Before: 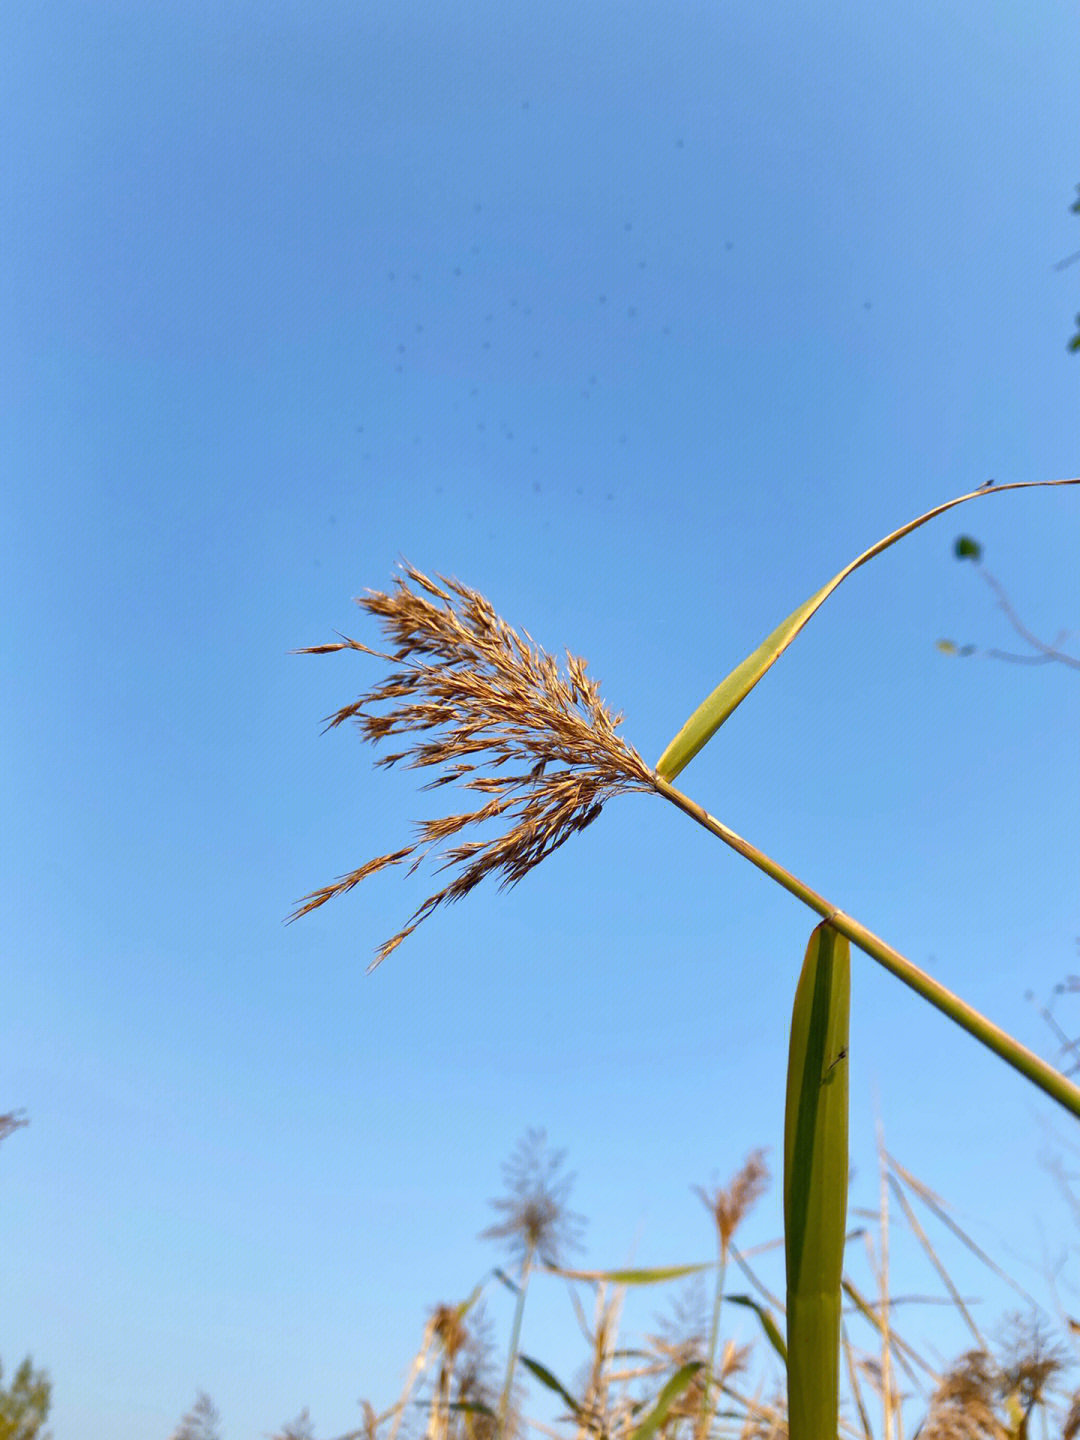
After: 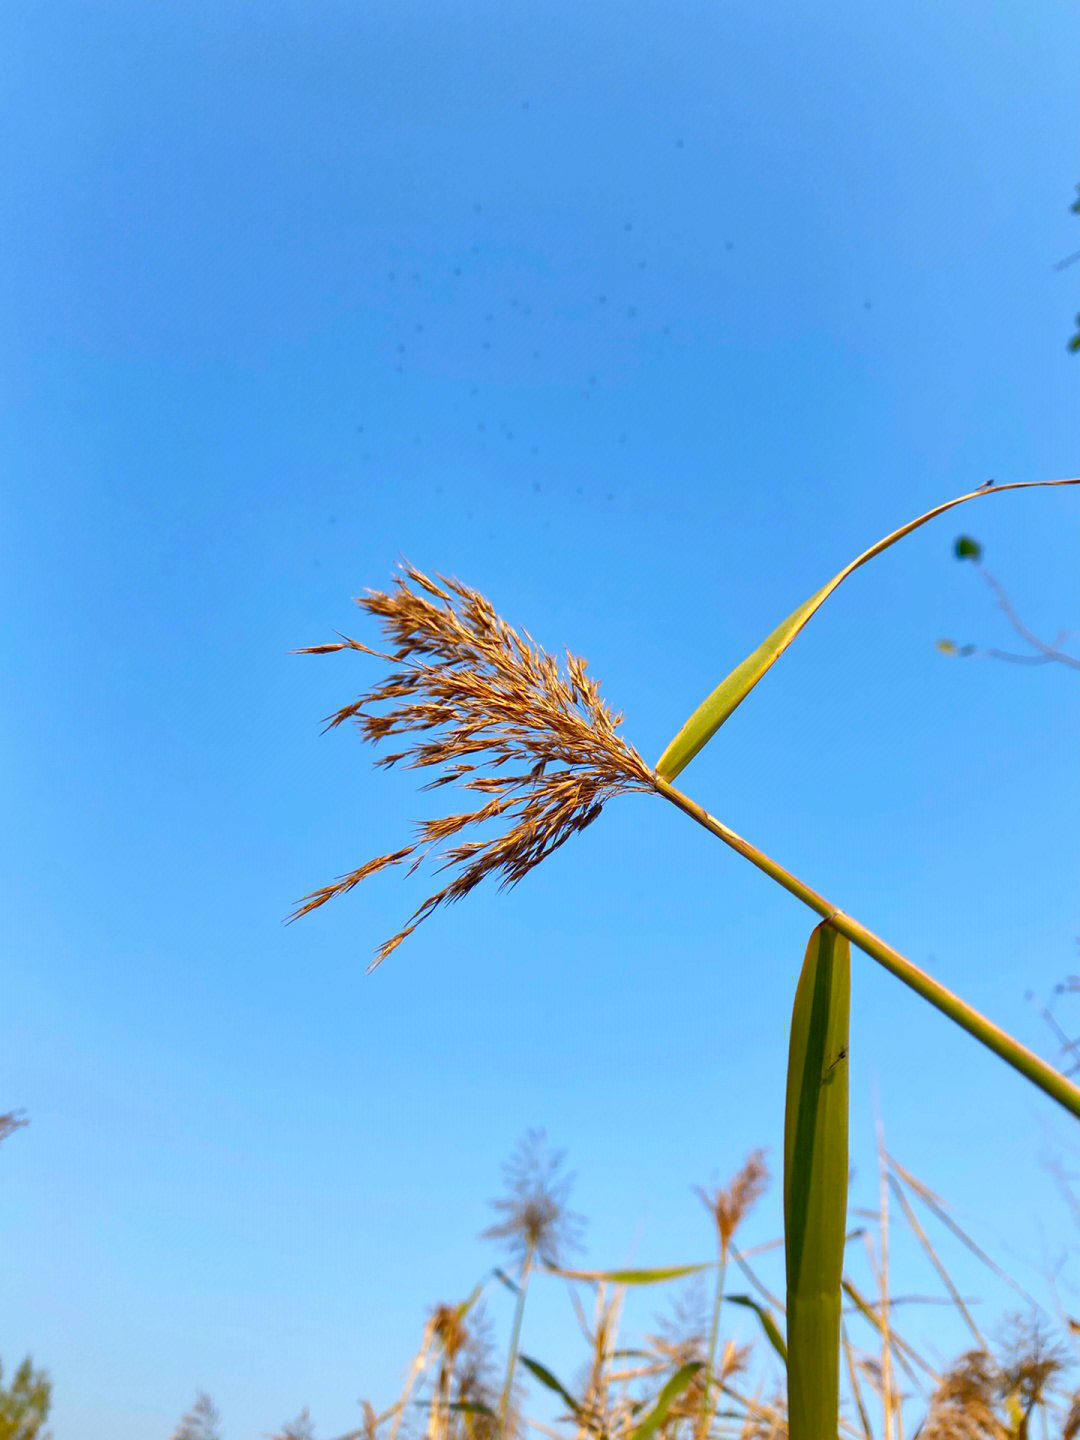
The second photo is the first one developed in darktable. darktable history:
color correction: highlights b* -0.034, saturation 1.26
